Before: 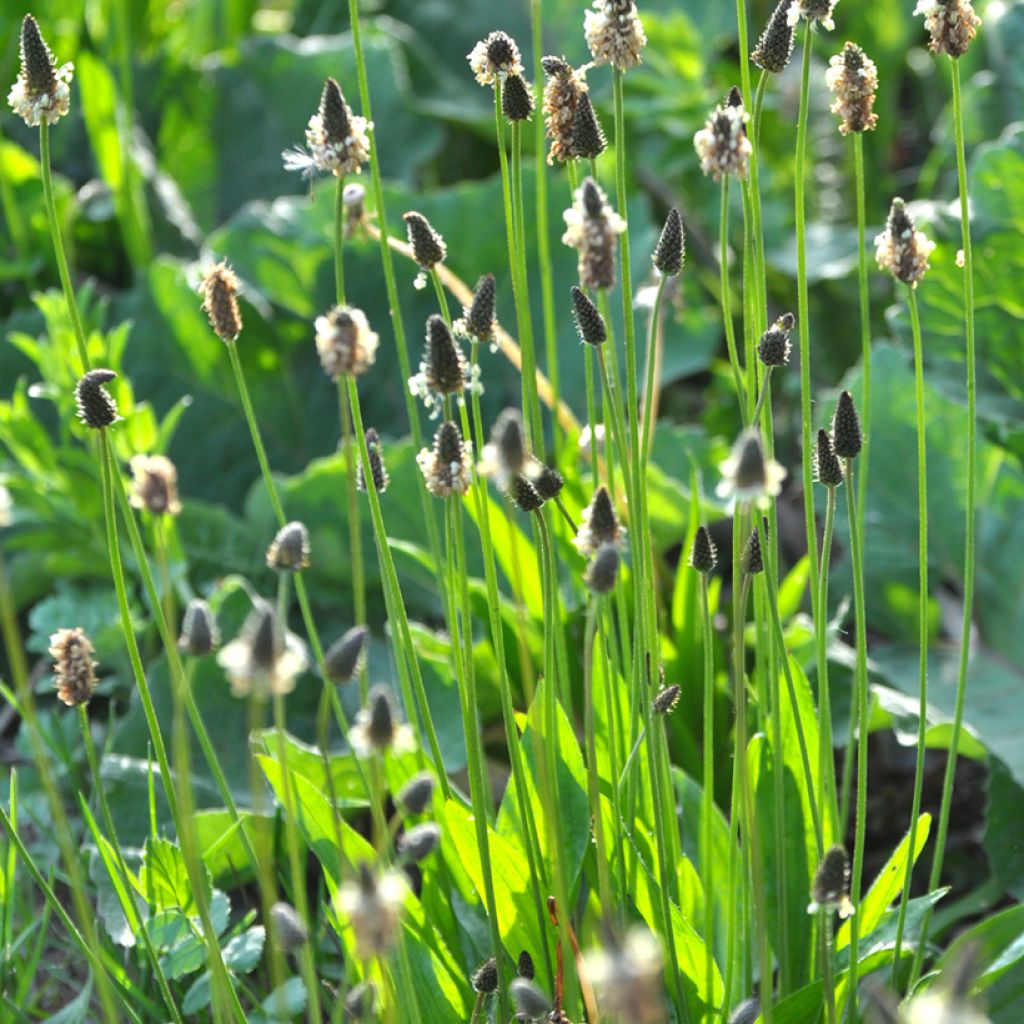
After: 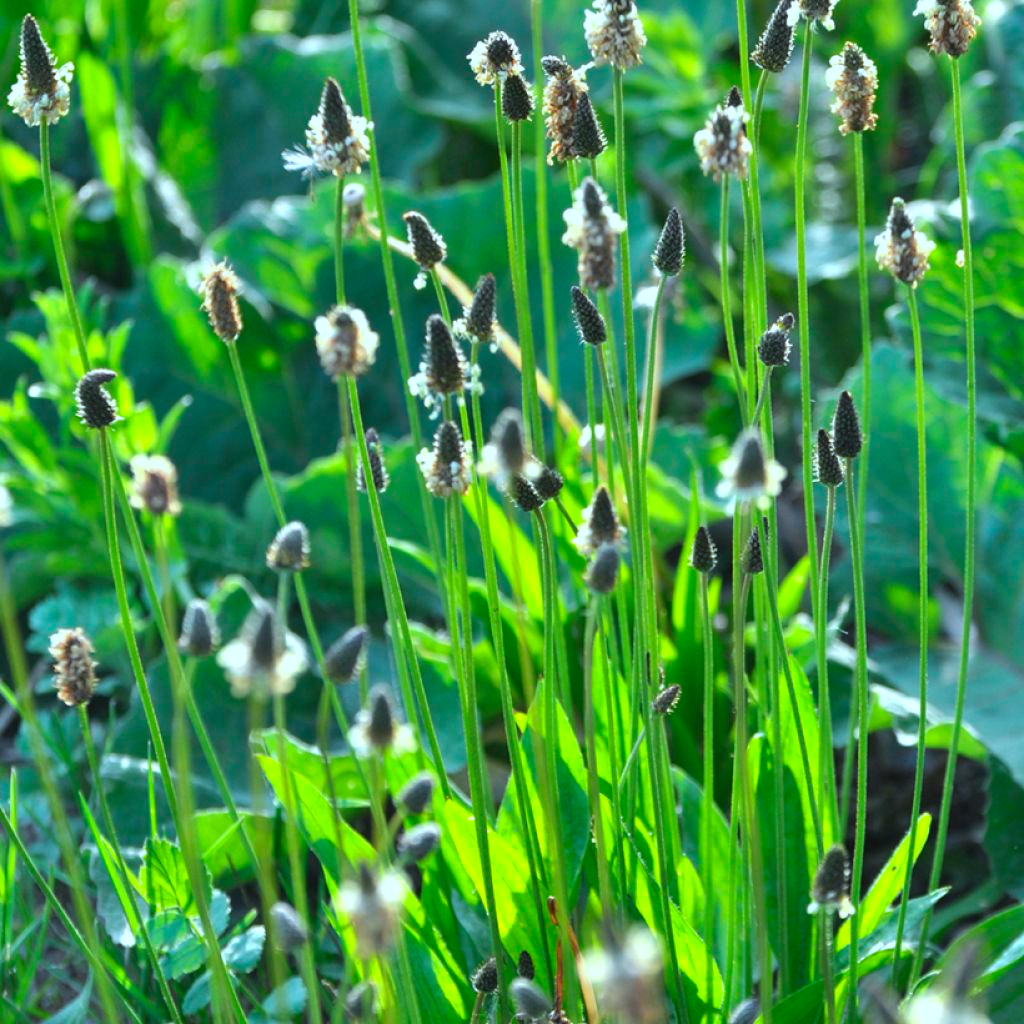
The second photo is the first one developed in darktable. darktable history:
color calibration: illuminant F (fluorescent), F source F9 (Cool White Deluxe 4150 K) – high CRI, x 0.374, y 0.373, temperature 4150.94 K
contrast brightness saturation: contrast 0.077, saturation 0.197
